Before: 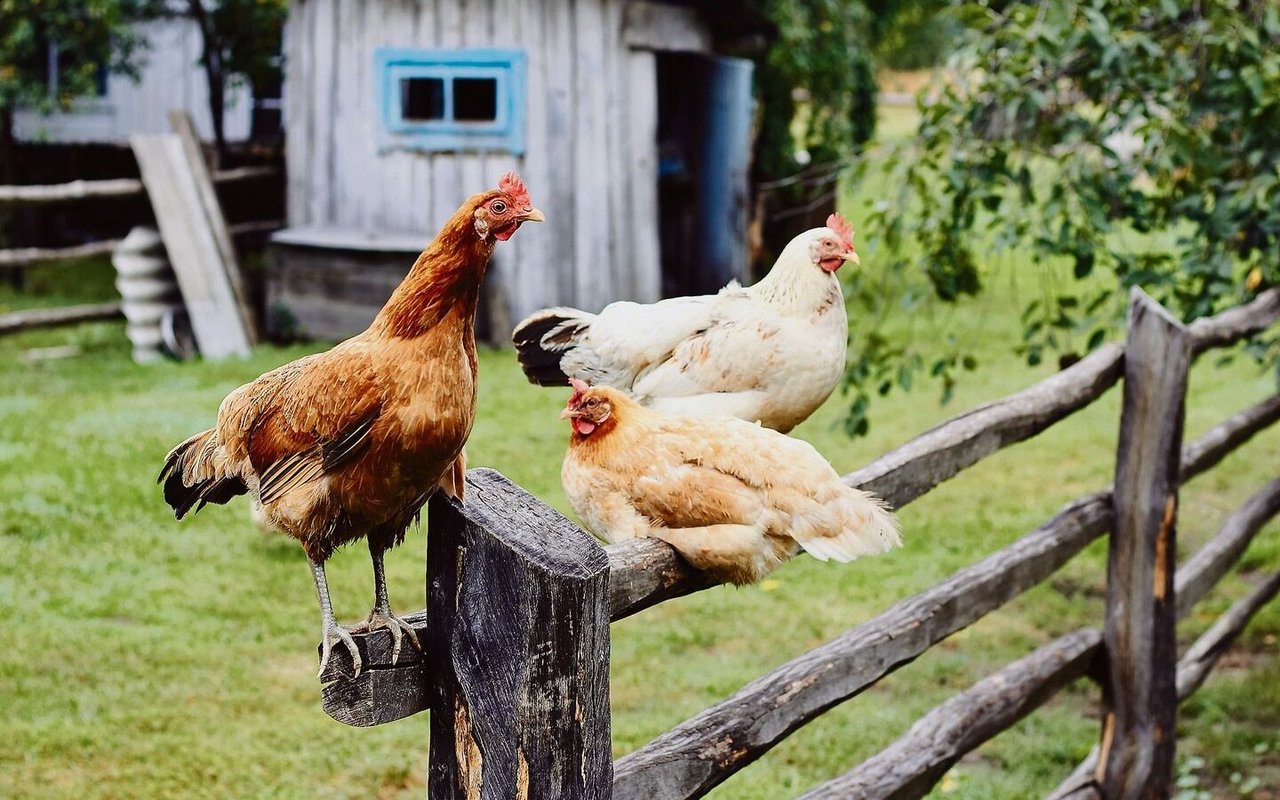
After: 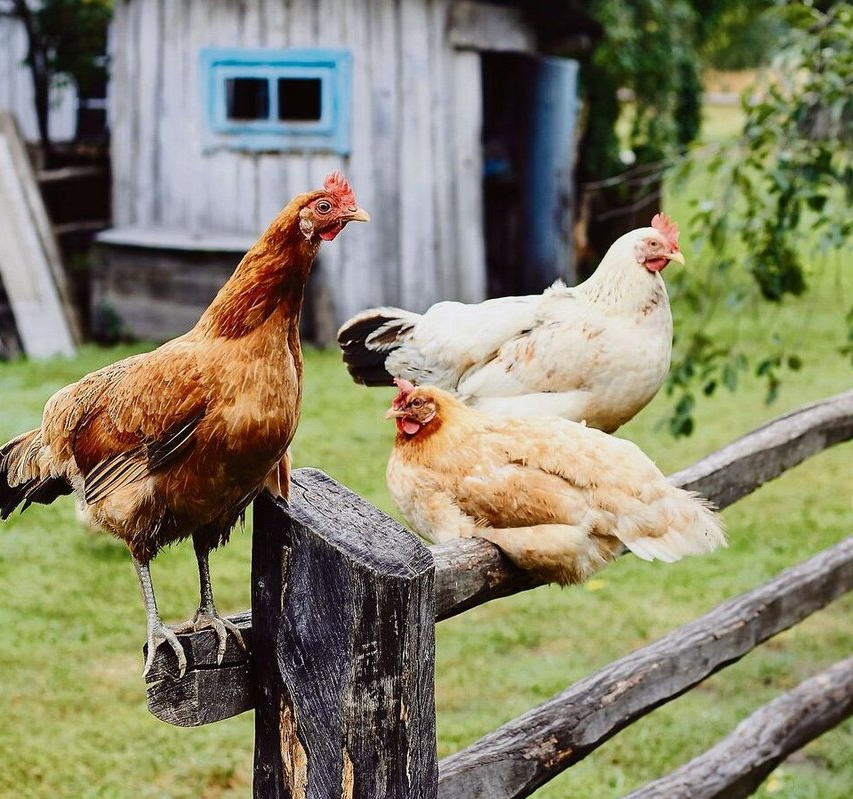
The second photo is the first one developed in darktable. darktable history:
crop and rotate: left 13.696%, right 19.626%
